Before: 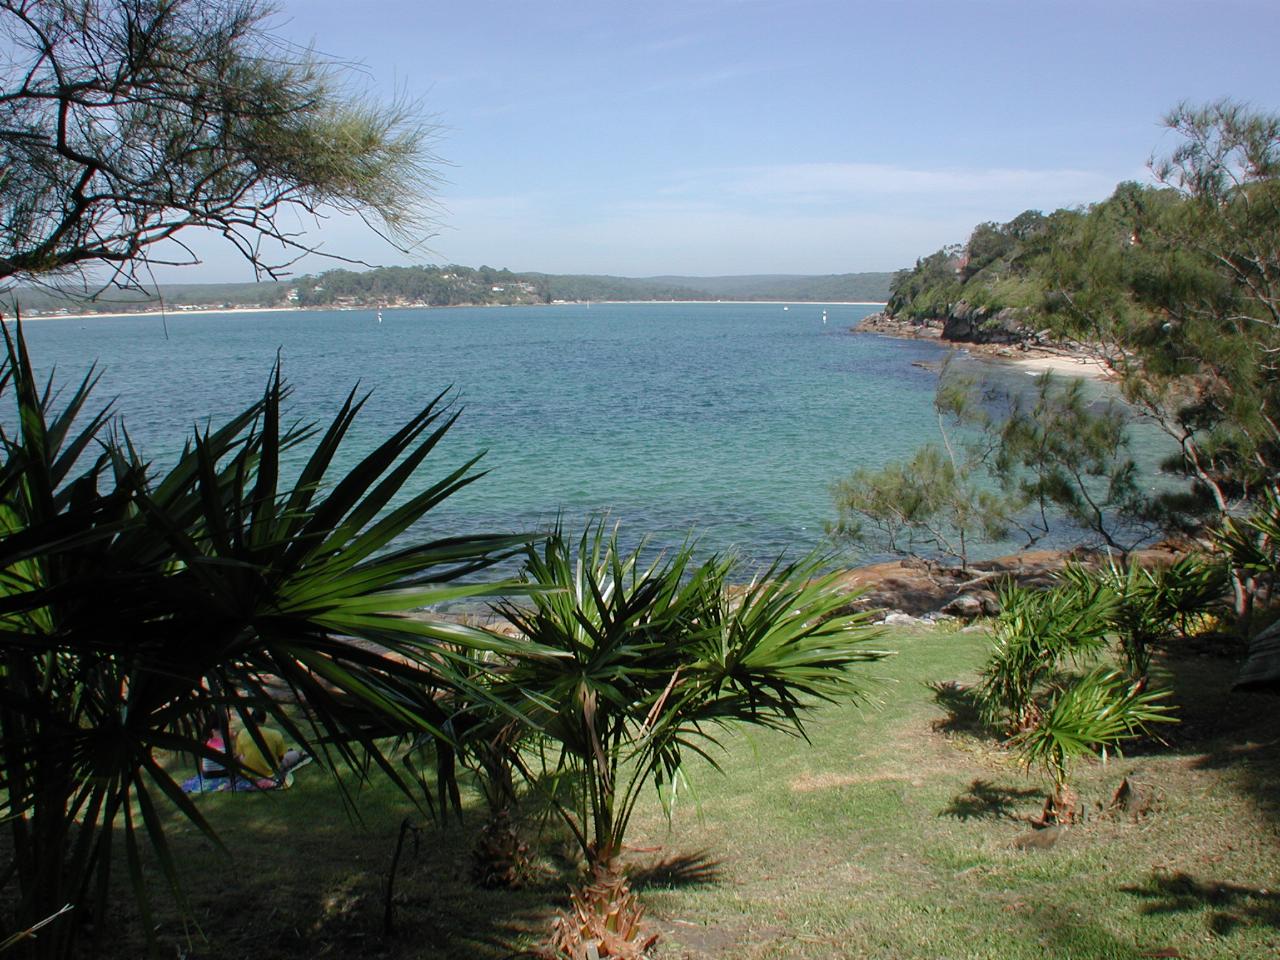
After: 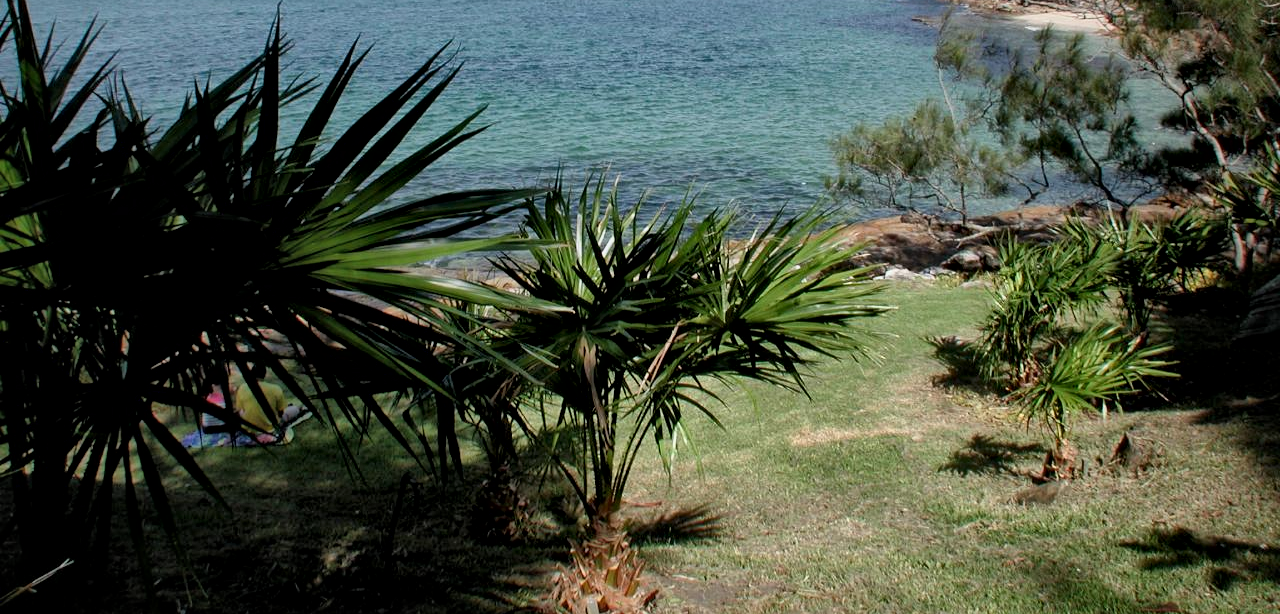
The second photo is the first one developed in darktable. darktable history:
exposure: black level correction 0.002, exposure -0.108 EV, compensate exposure bias true, compensate highlight preservation false
crop and rotate: top 35.949%
filmic rgb: black relative exposure -9.42 EV, white relative exposure 3.04 EV, threshold 5.96 EV, hardness 6.11, iterations of high-quality reconstruction 0, enable highlight reconstruction true
local contrast: mode bilateral grid, contrast 19, coarseness 50, detail 171%, midtone range 0.2
